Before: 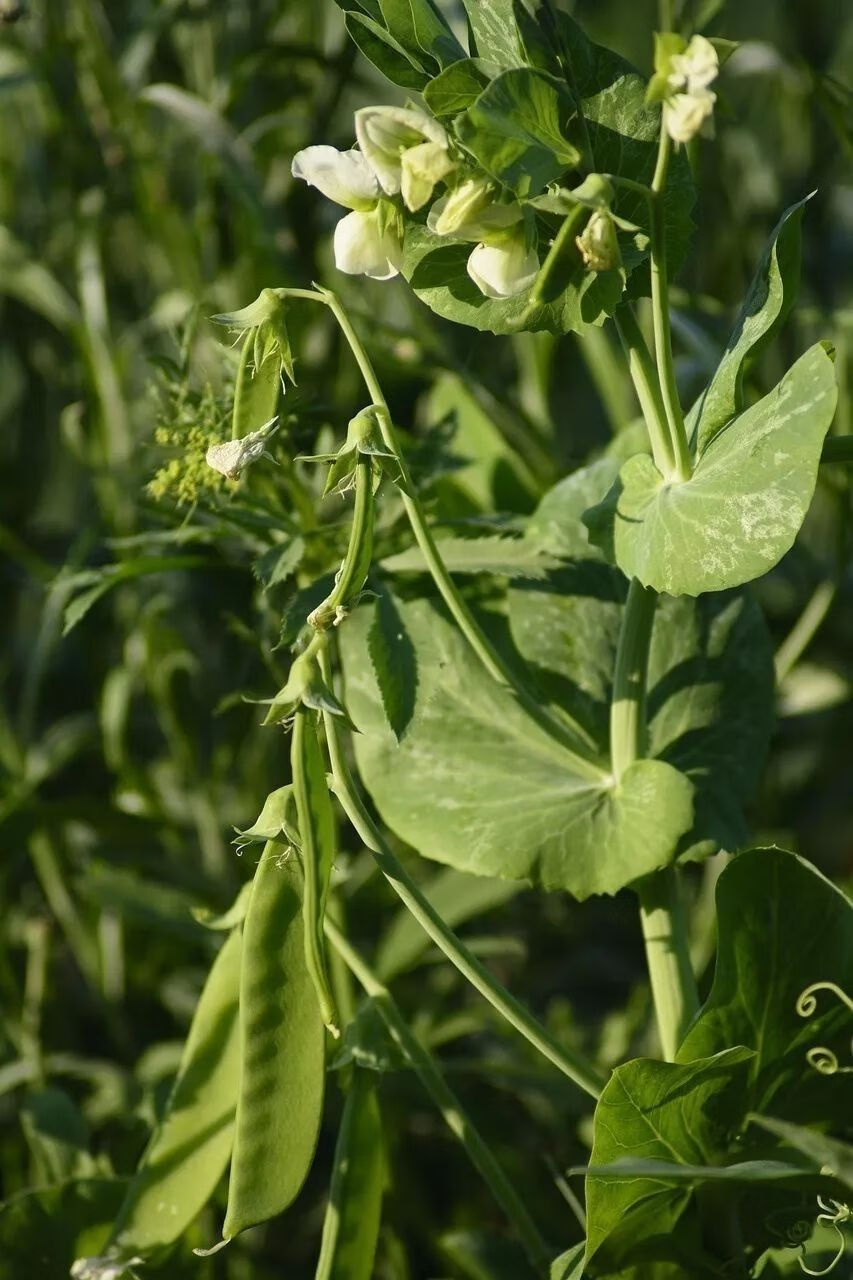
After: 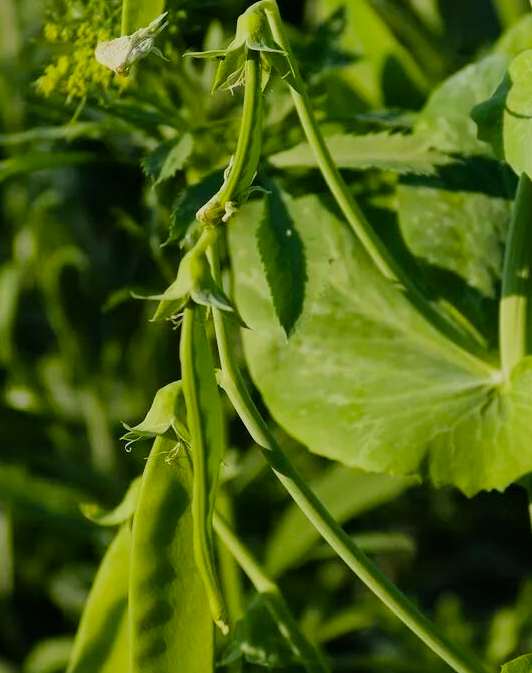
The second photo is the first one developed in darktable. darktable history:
crop: left 13.032%, top 31.587%, right 24.514%, bottom 15.804%
filmic rgb: black relative exposure -7.65 EV, white relative exposure 4.56 EV, hardness 3.61, iterations of high-quality reconstruction 10
color balance rgb: shadows lift › chroma 2.054%, shadows lift › hue 219.5°, power › hue 311.81°, perceptual saturation grading › global saturation 25.7%, global vibrance 20%
tone equalizer: on, module defaults
